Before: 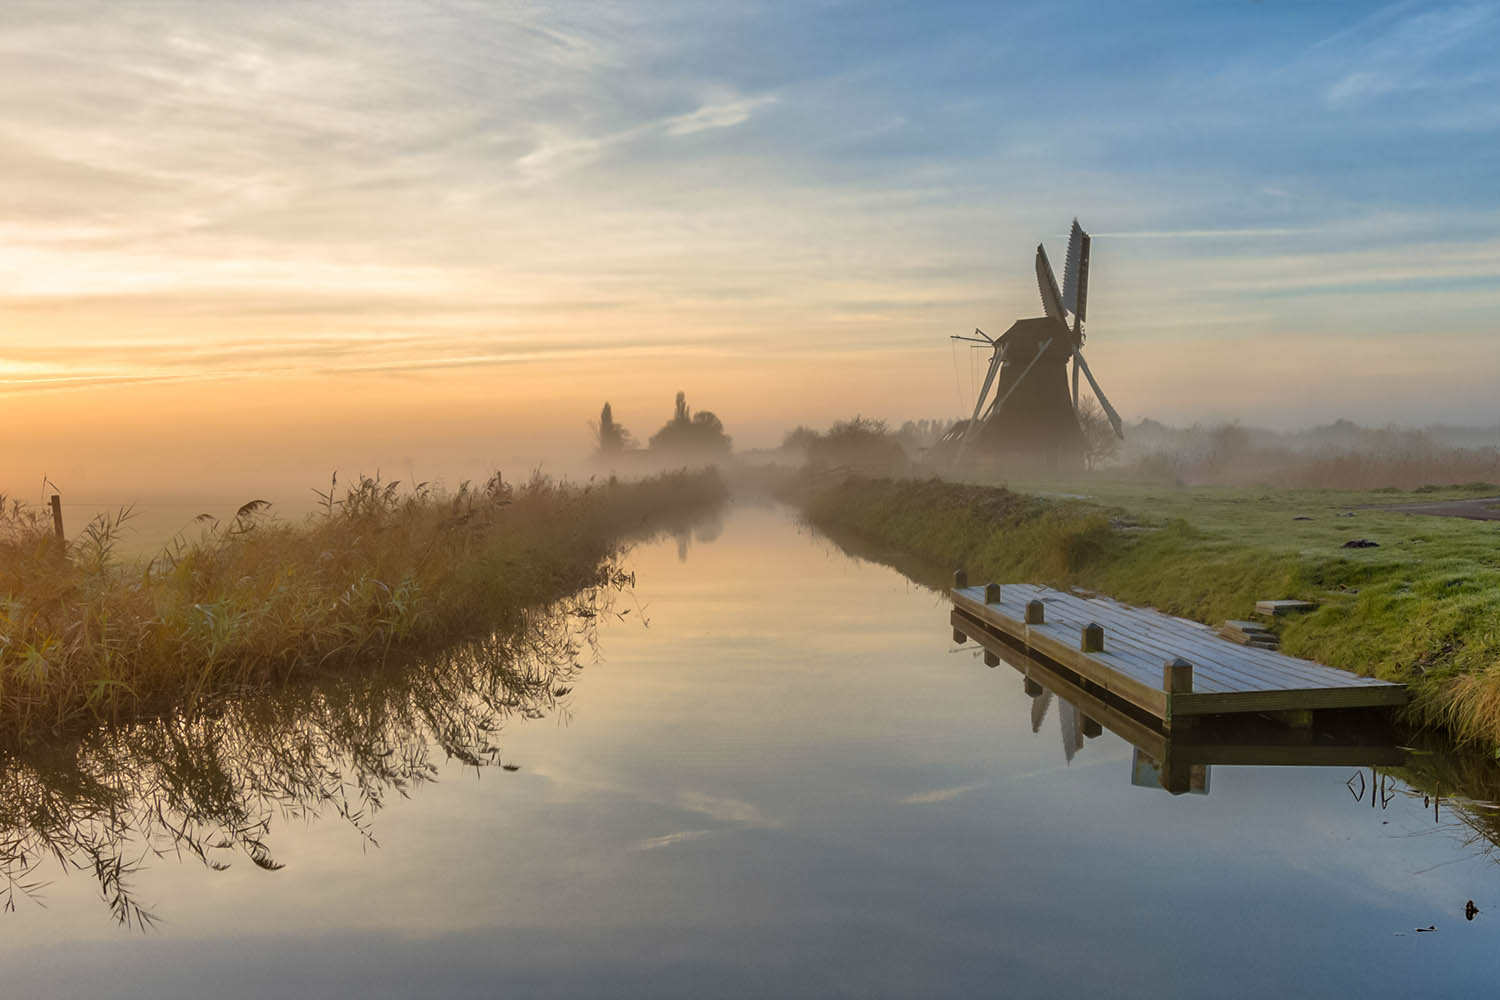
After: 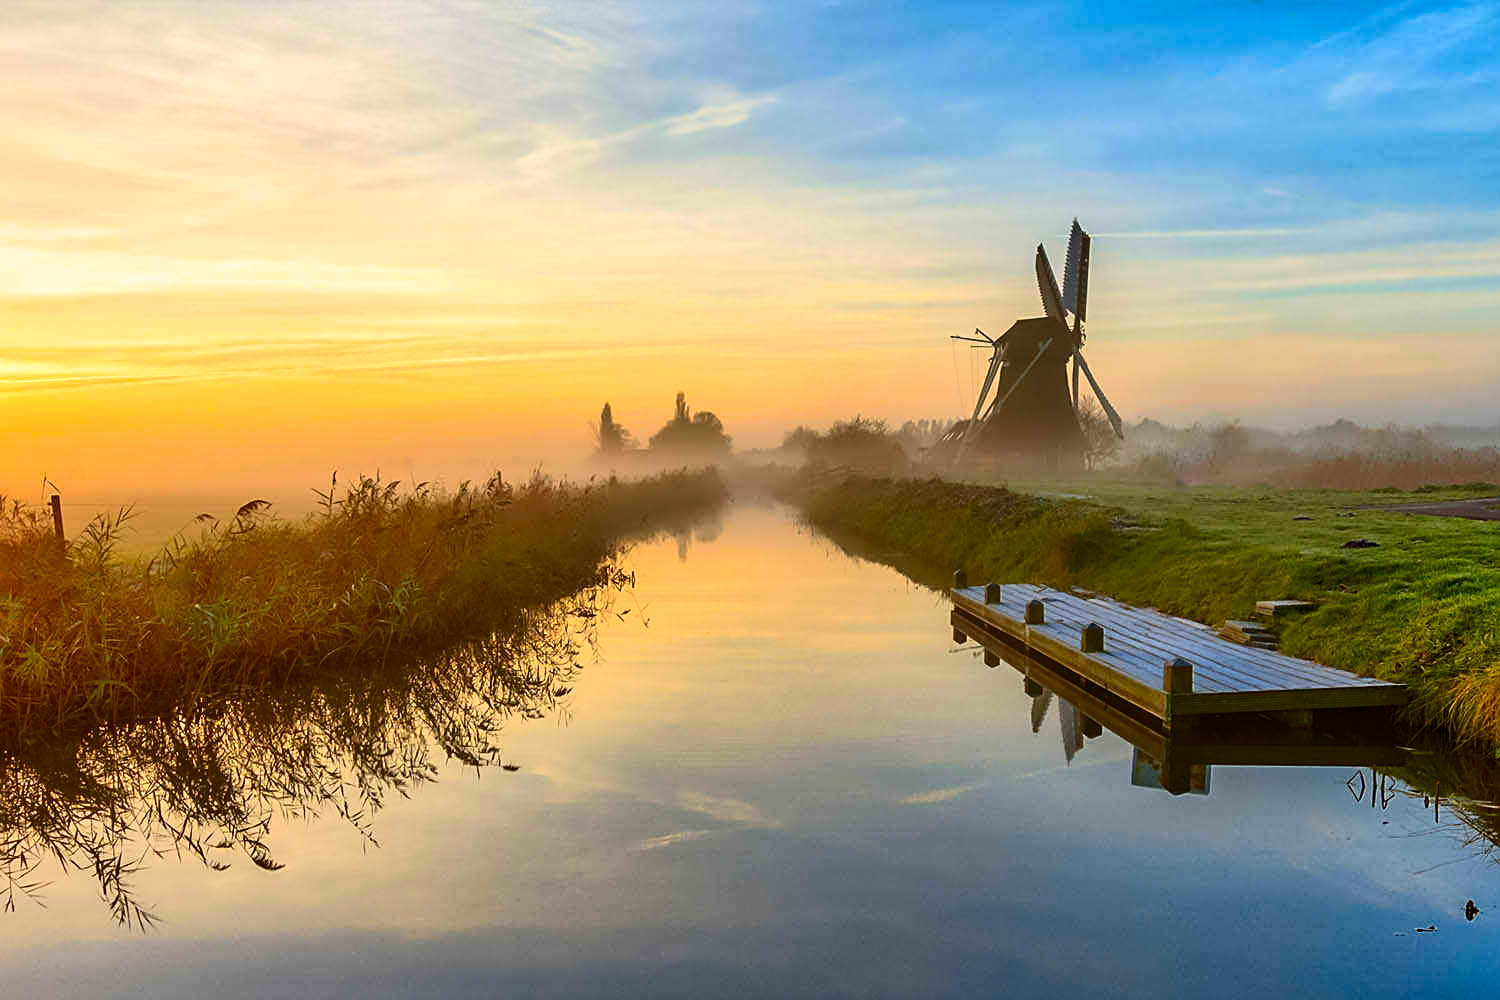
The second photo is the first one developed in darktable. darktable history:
contrast brightness saturation: contrast 0.26, brightness 0.02, saturation 0.87
sharpen: on, module defaults
